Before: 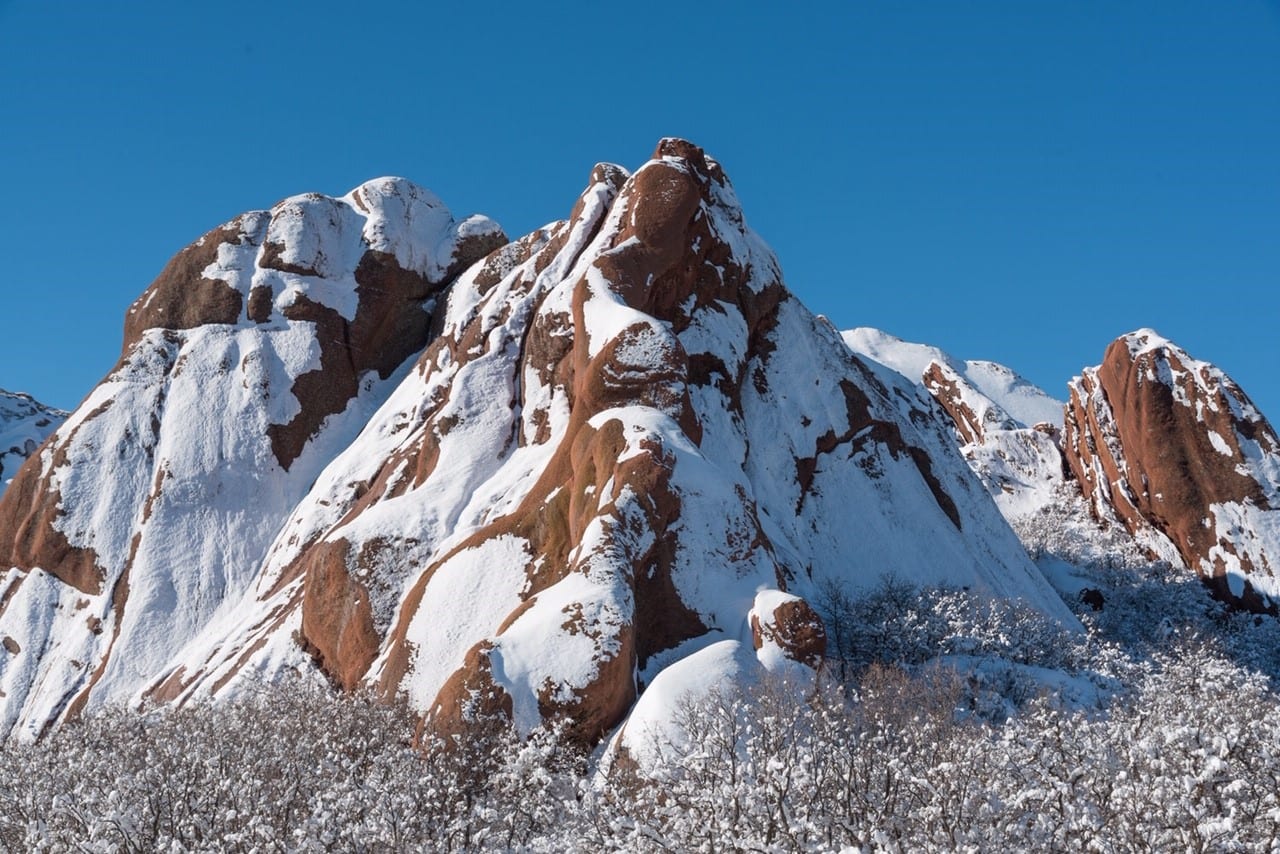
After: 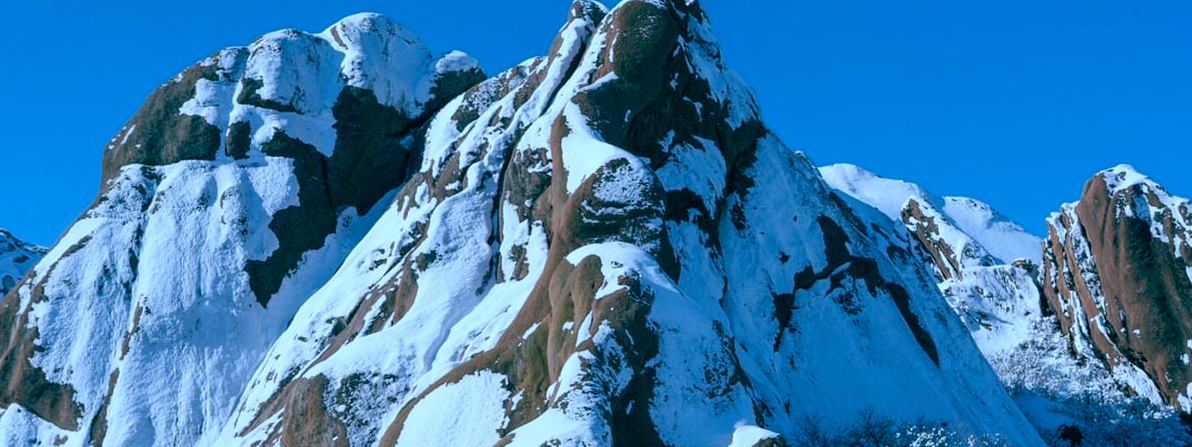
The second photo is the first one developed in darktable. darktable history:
crop: left 1.744%, top 19.225%, right 5.069%, bottom 28.357%
white balance: red 0.766, blue 1.537
tone equalizer: on, module defaults
color balance: mode lift, gamma, gain (sRGB), lift [1, 0.69, 1, 1], gamma [1, 1.482, 1, 1], gain [1, 1, 1, 0.802]
